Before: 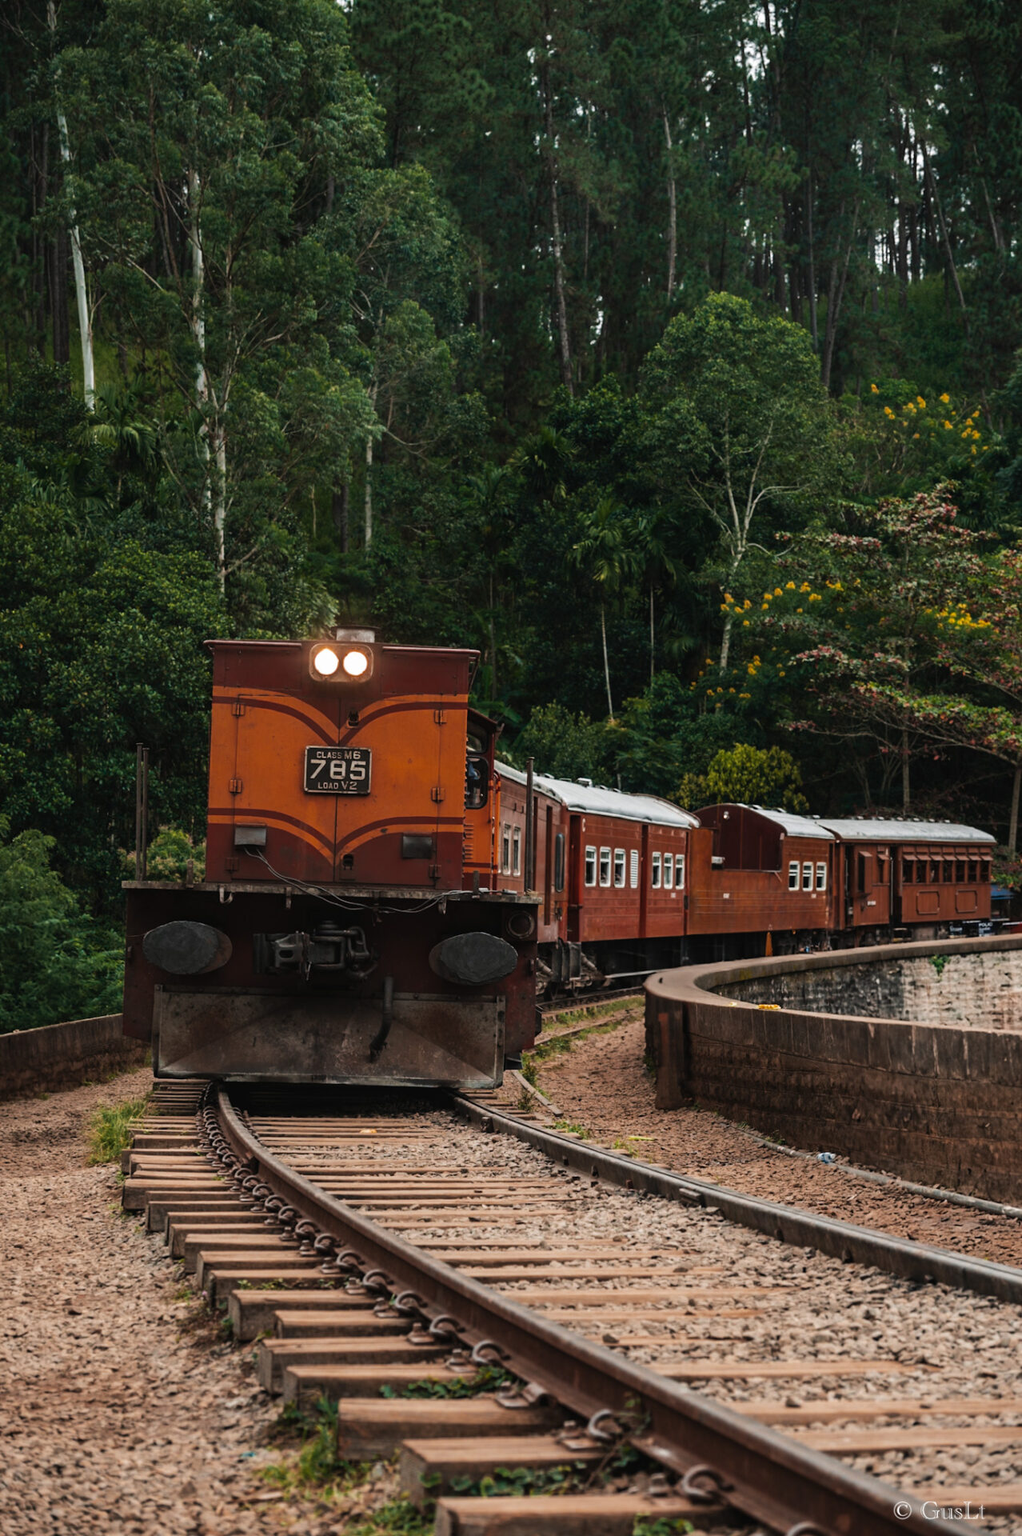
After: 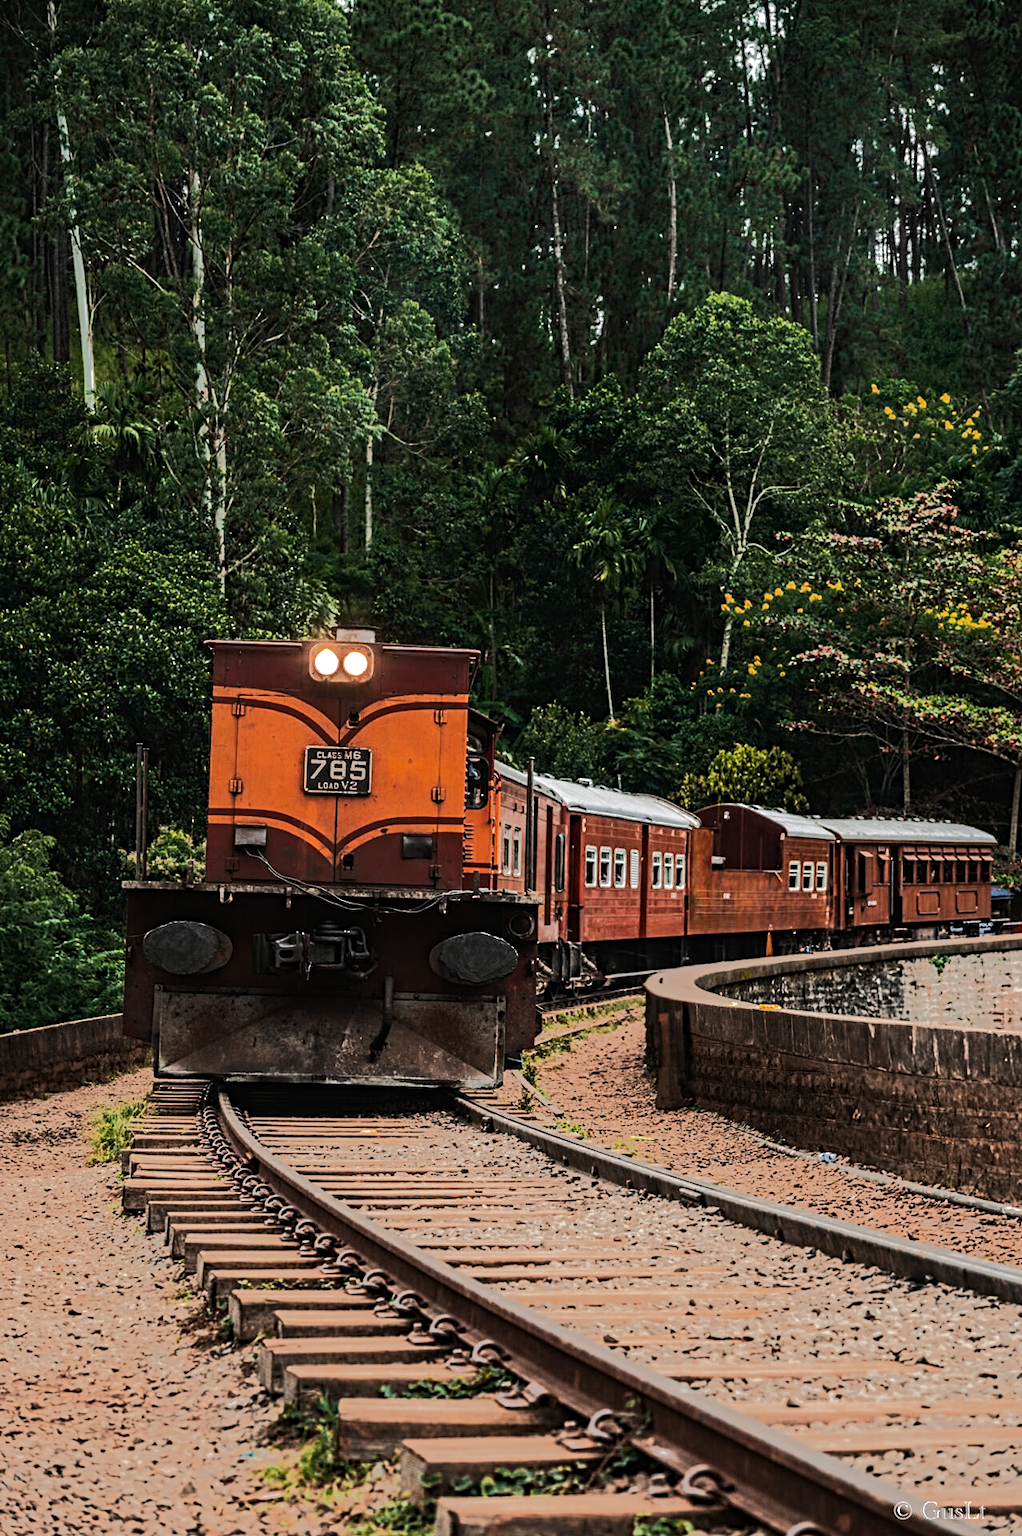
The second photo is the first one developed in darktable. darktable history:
exposure: compensate highlight preservation false
sharpen: radius 2.906, amount 0.865, threshold 47.504
contrast equalizer: y [[0.5, 0.5, 0.5, 0.539, 0.64, 0.611], [0.5 ×6], [0.5 ×6], [0 ×6], [0 ×6]]
tone equalizer: -8 EV -0.53 EV, -7 EV -0.284 EV, -6 EV -0.078 EV, -5 EV 0.426 EV, -4 EV 0.983 EV, -3 EV 0.795 EV, -2 EV -0.009 EV, -1 EV 0.137 EV, +0 EV -0.024 EV, edges refinement/feathering 500, mask exposure compensation -1.57 EV, preserve details no
